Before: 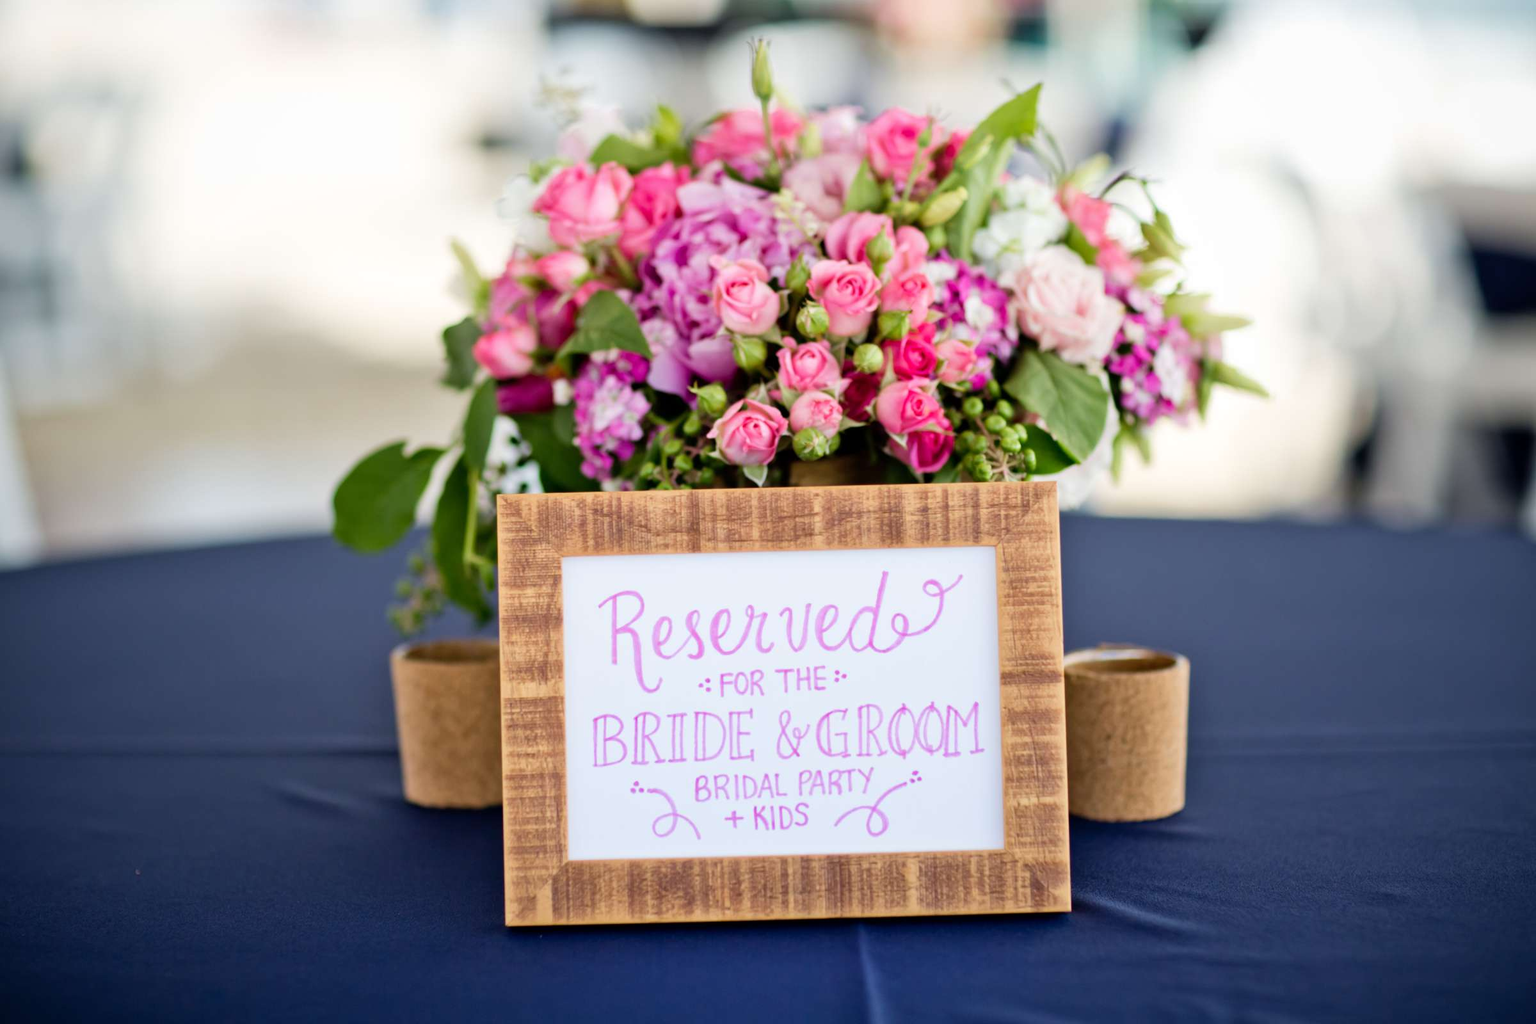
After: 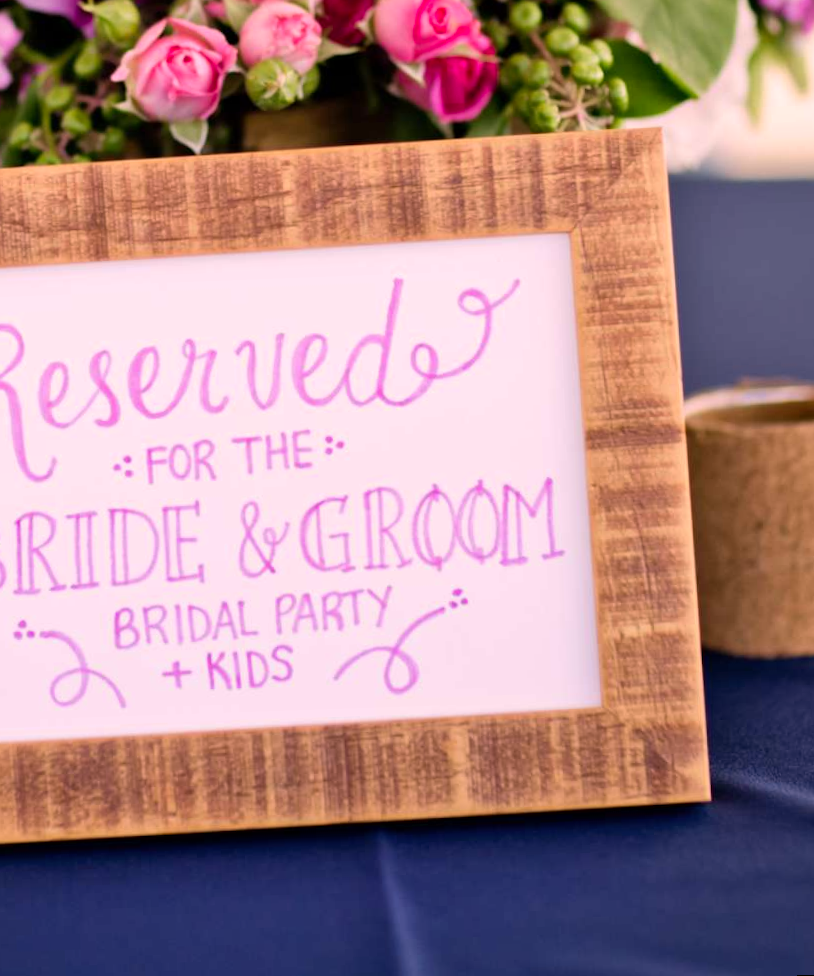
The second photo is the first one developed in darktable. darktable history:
crop: left 40.878%, top 39.176%, right 25.993%, bottom 3.081%
color correction: highlights a* 14.52, highlights b* 4.84
rotate and perspective: rotation -2.22°, lens shift (horizontal) -0.022, automatic cropping off
